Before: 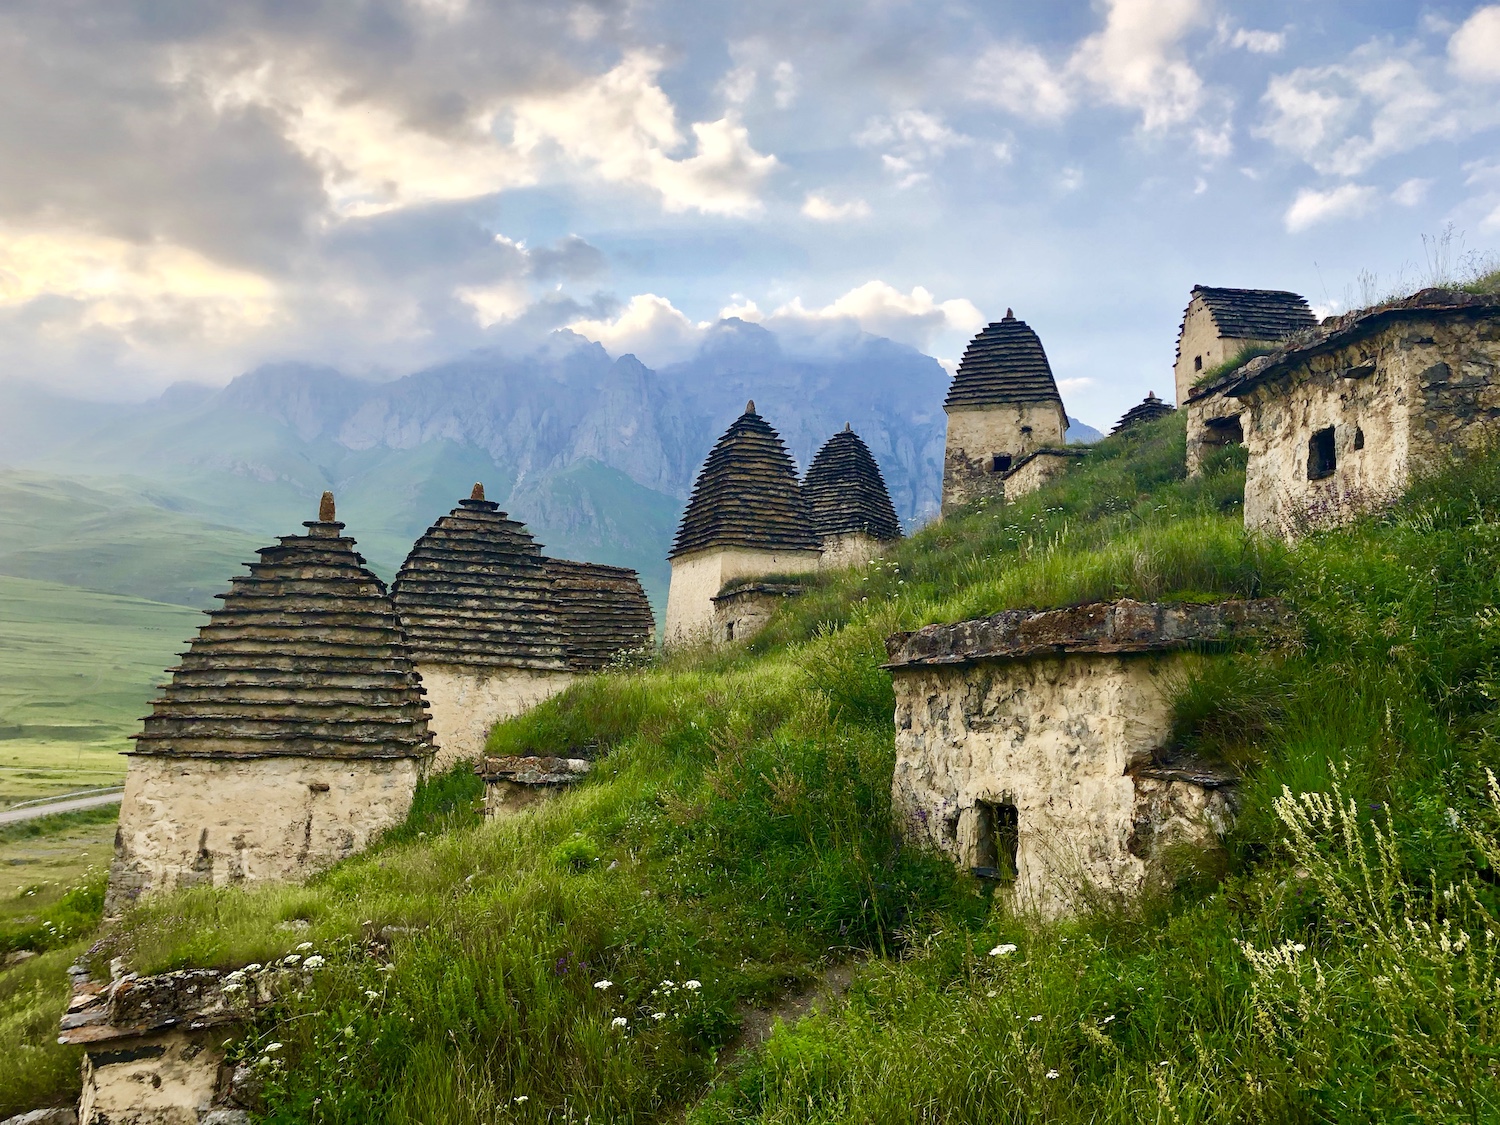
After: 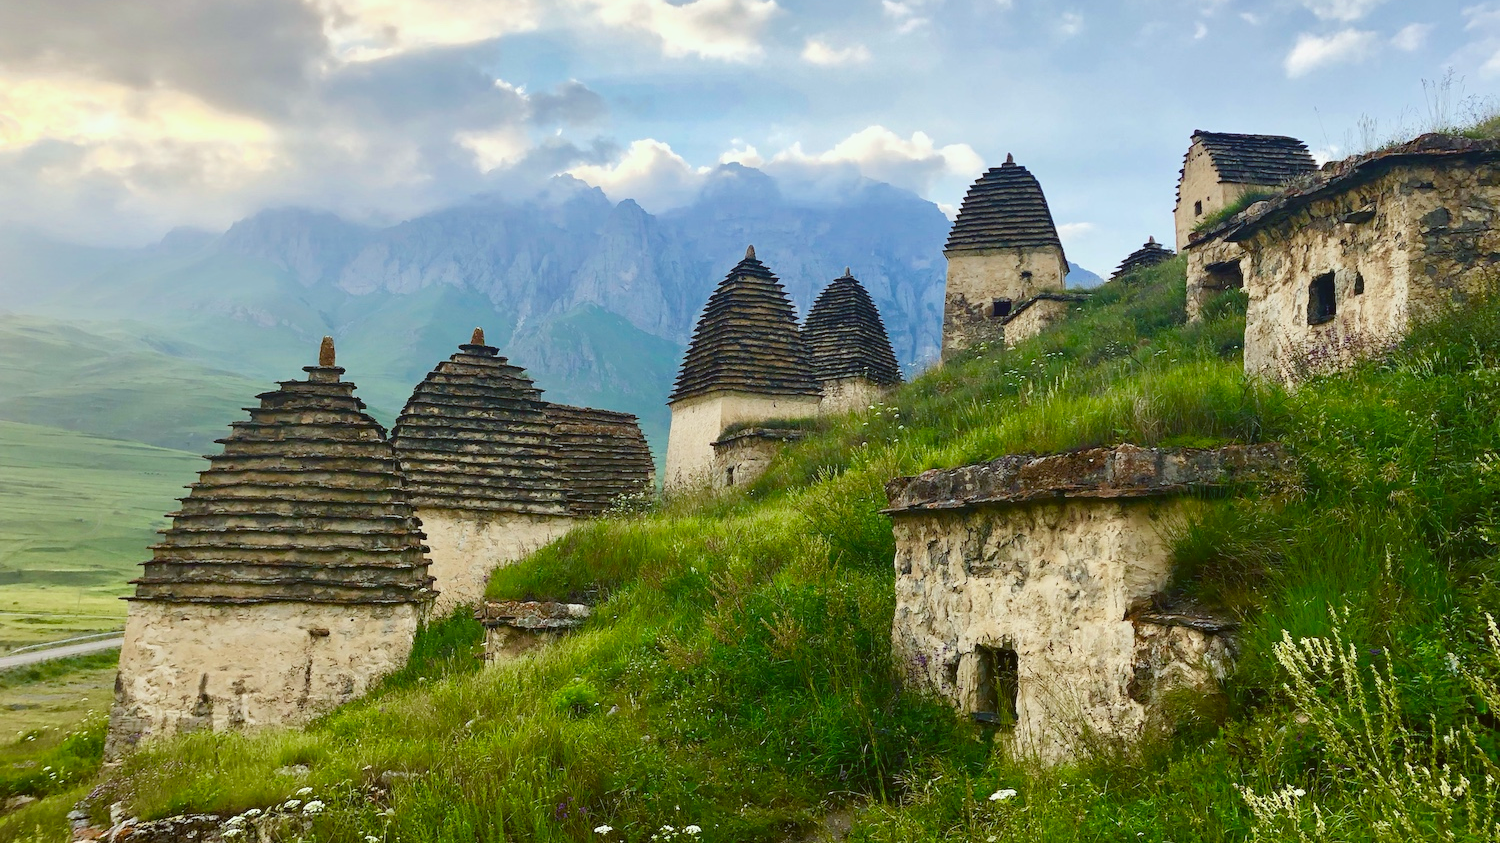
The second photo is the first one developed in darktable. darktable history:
crop: top 13.819%, bottom 11.169%
color balance: lift [1.004, 1.002, 1.002, 0.998], gamma [1, 1.007, 1.002, 0.993], gain [1, 0.977, 1.013, 1.023], contrast -3.64%
